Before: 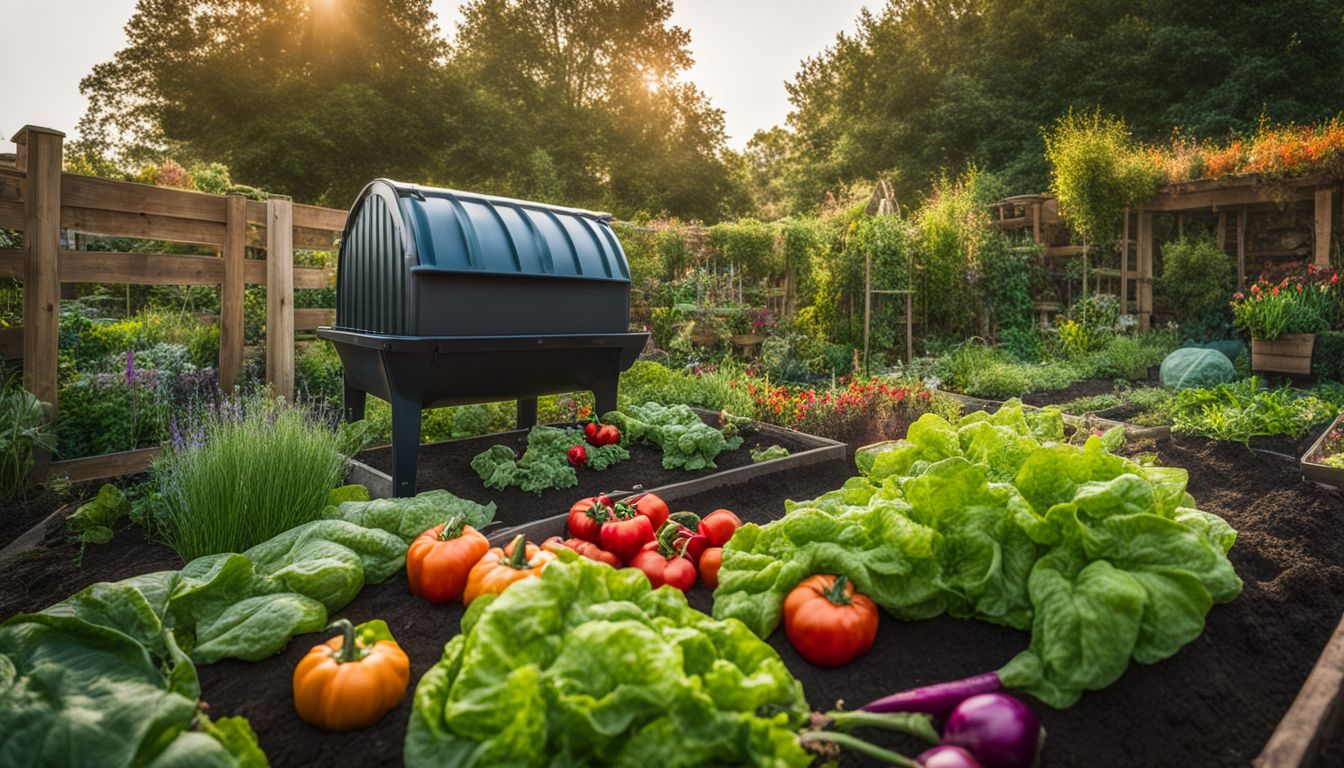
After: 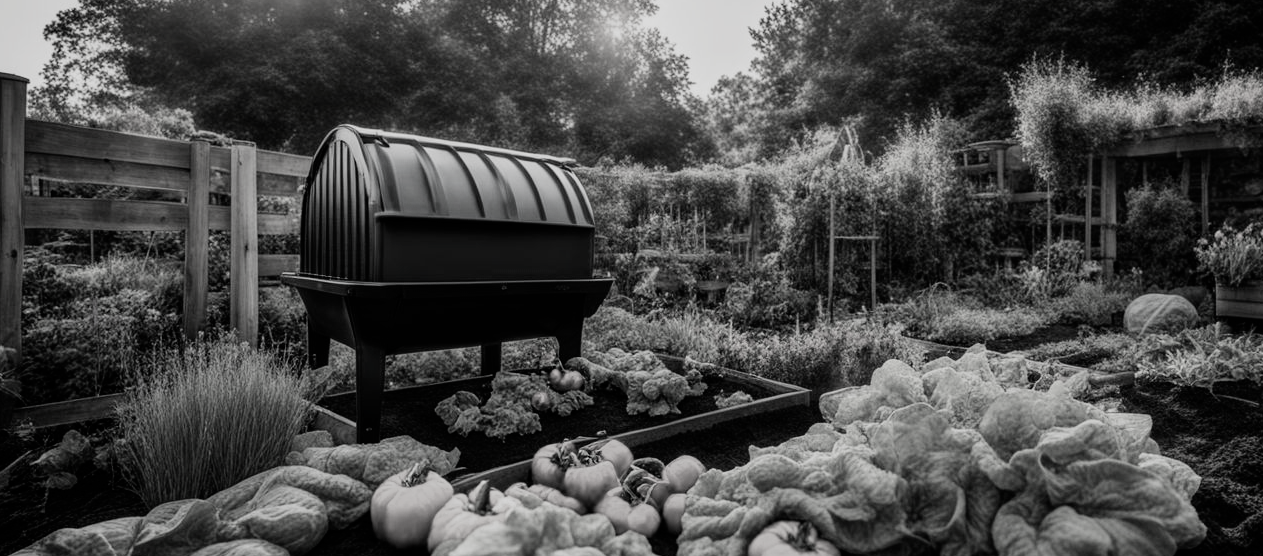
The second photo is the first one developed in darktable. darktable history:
crop: left 2.715%, top 7.151%, right 3.279%, bottom 20.337%
filmic rgb: black relative exposure -5.02 EV, white relative exposure 3.56 EV, hardness 3.19, contrast 1.296, highlights saturation mix -48.53%, color science v4 (2020), contrast in shadows soft, contrast in highlights soft
tone equalizer: -8 EV 0.265 EV, -7 EV 0.386 EV, -6 EV 0.398 EV, -5 EV 0.225 EV, -3 EV -0.244 EV, -2 EV -0.401 EV, -1 EV -0.422 EV, +0 EV -0.279 EV
